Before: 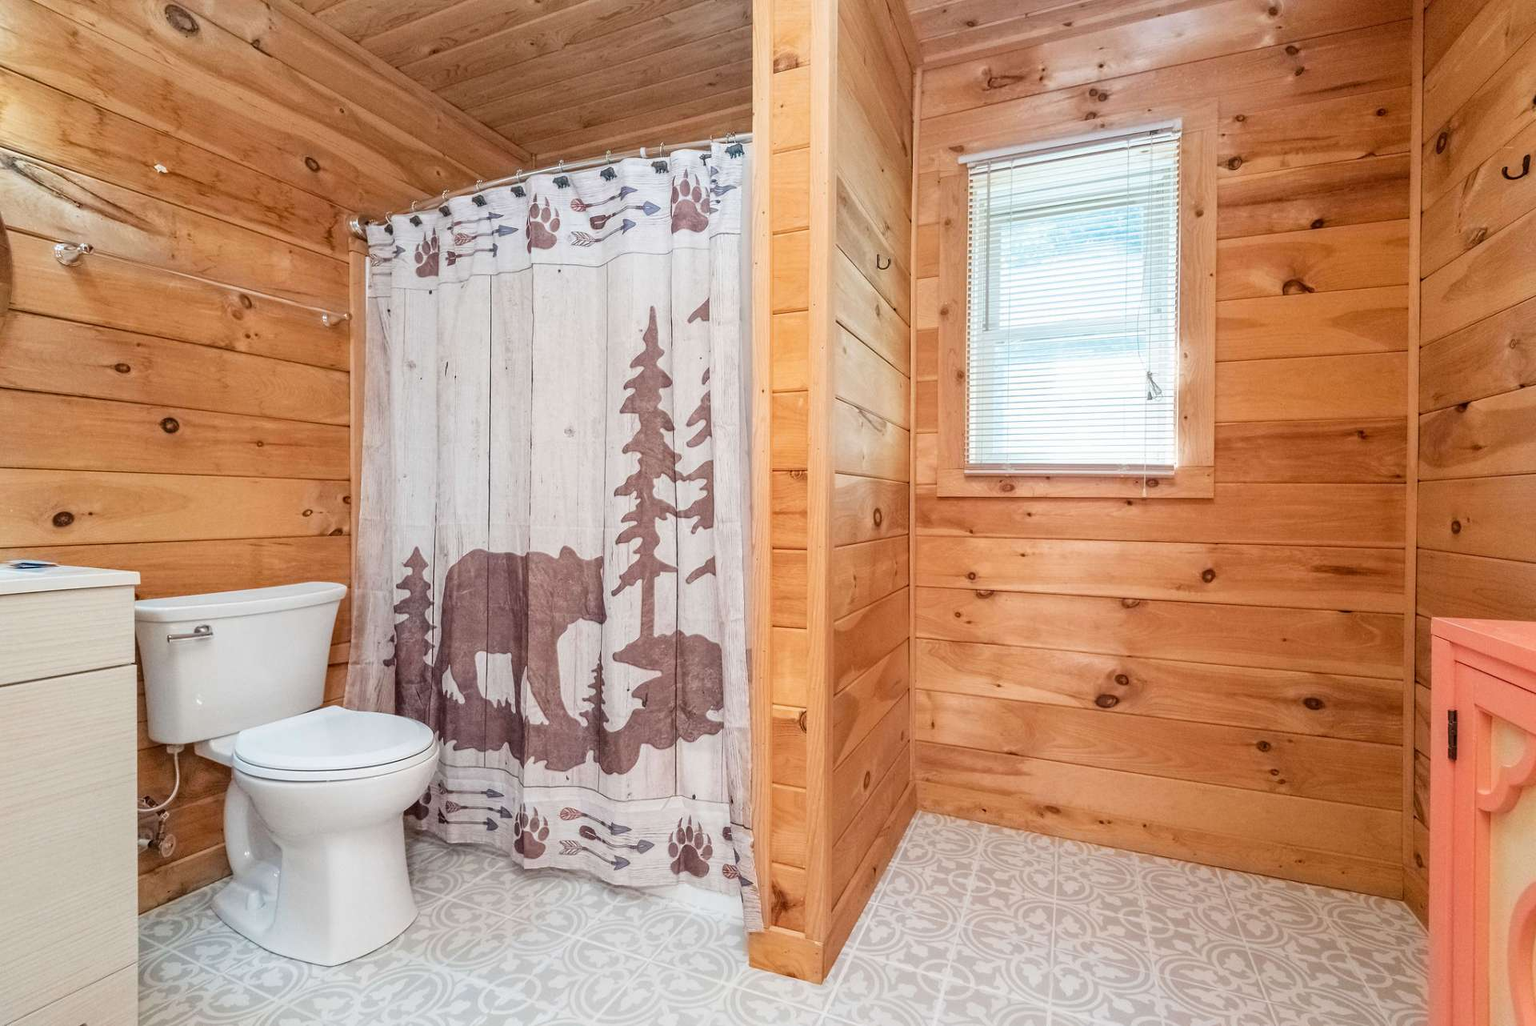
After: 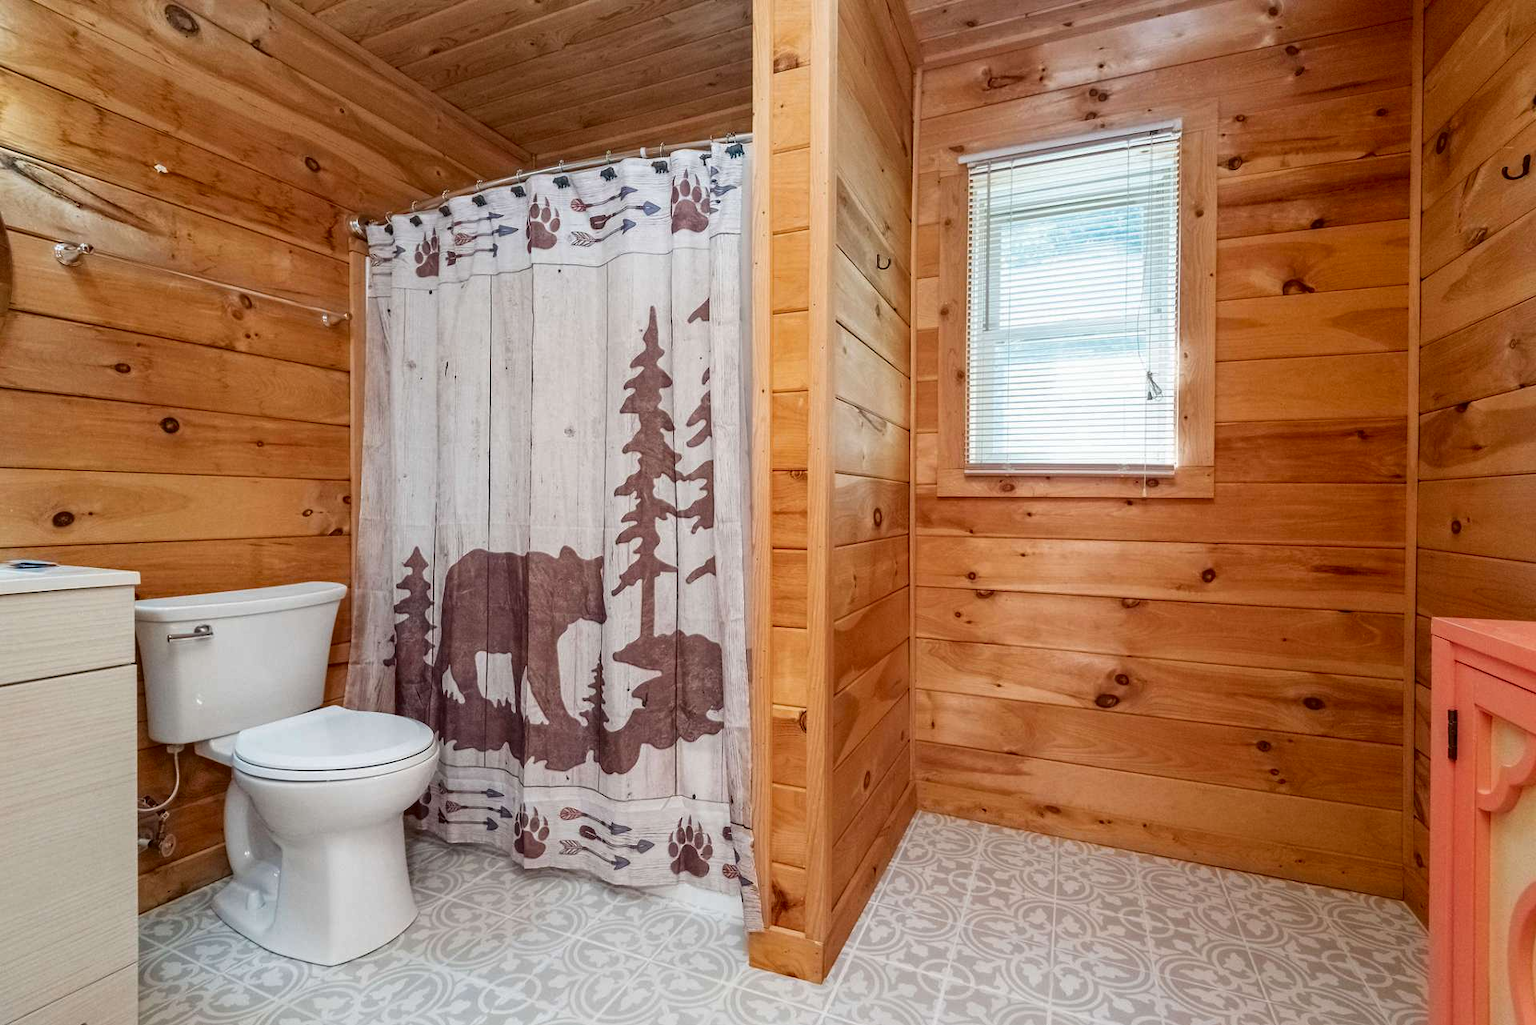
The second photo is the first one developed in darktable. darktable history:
contrast brightness saturation: brightness -0.199, saturation 0.077
